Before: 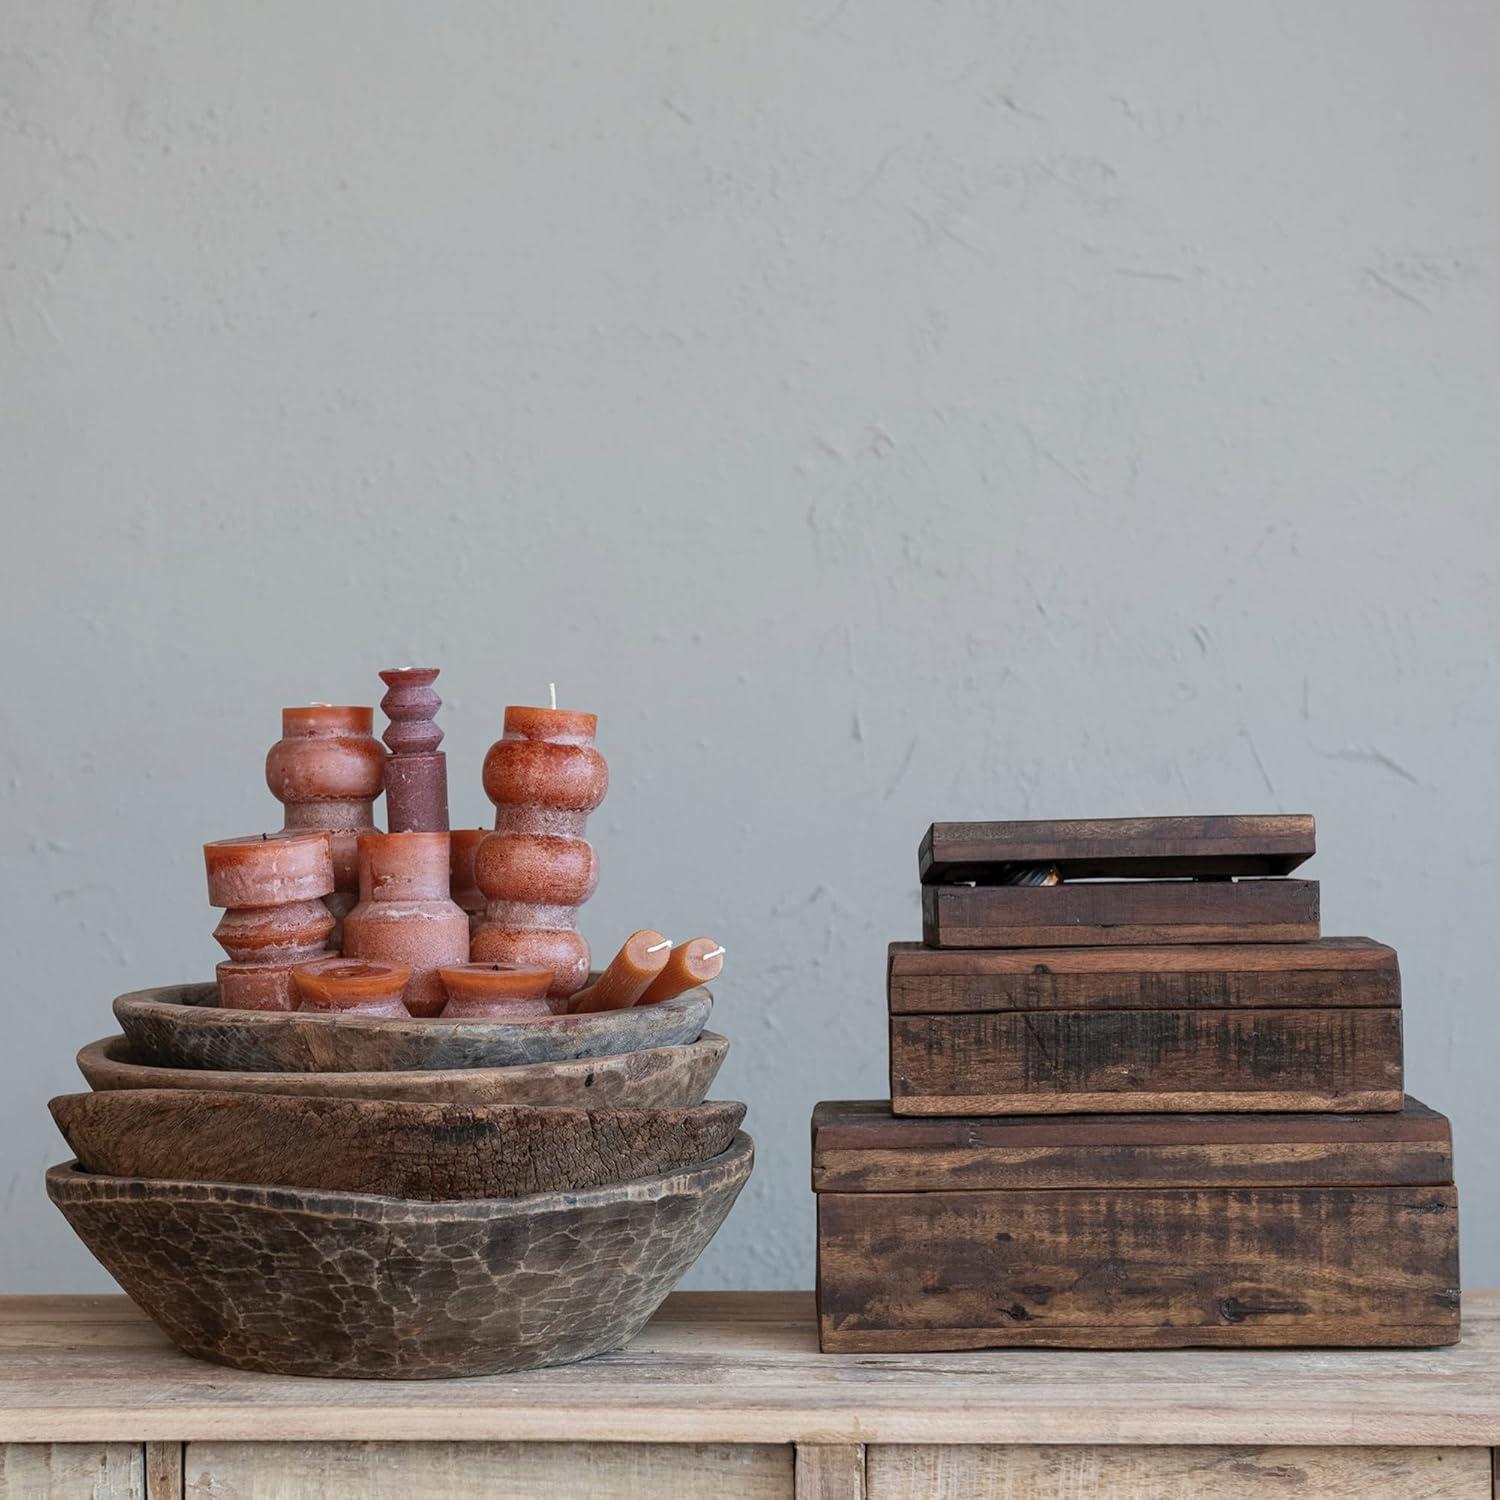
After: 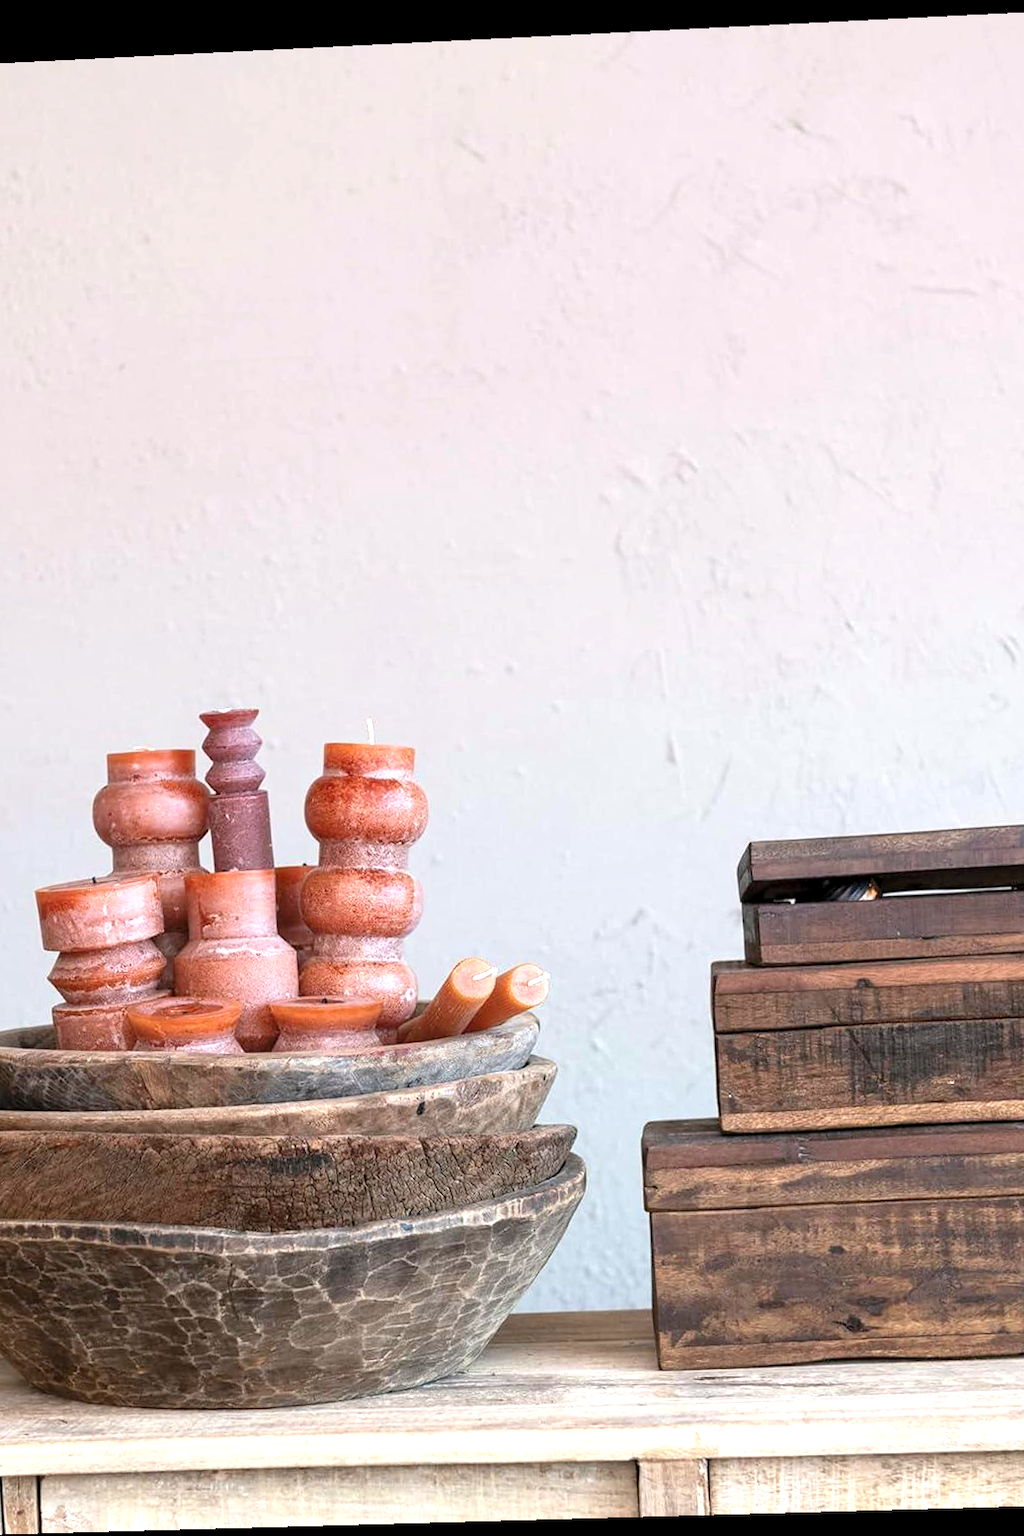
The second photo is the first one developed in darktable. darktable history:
white balance: red 1, blue 1
exposure: black level correction 0.001, exposure 1.129 EV, compensate exposure bias true, compensate highlight preservation false
crop and rotate: left 12.648%, right 20.685%
graduated density: density 0.38 EV, hardness 21%, rotation -6.11°, saturation 32%
rotate and perspective: rotation -2.22°, lens shift (horizontal) -0.022, automatic cropping off
